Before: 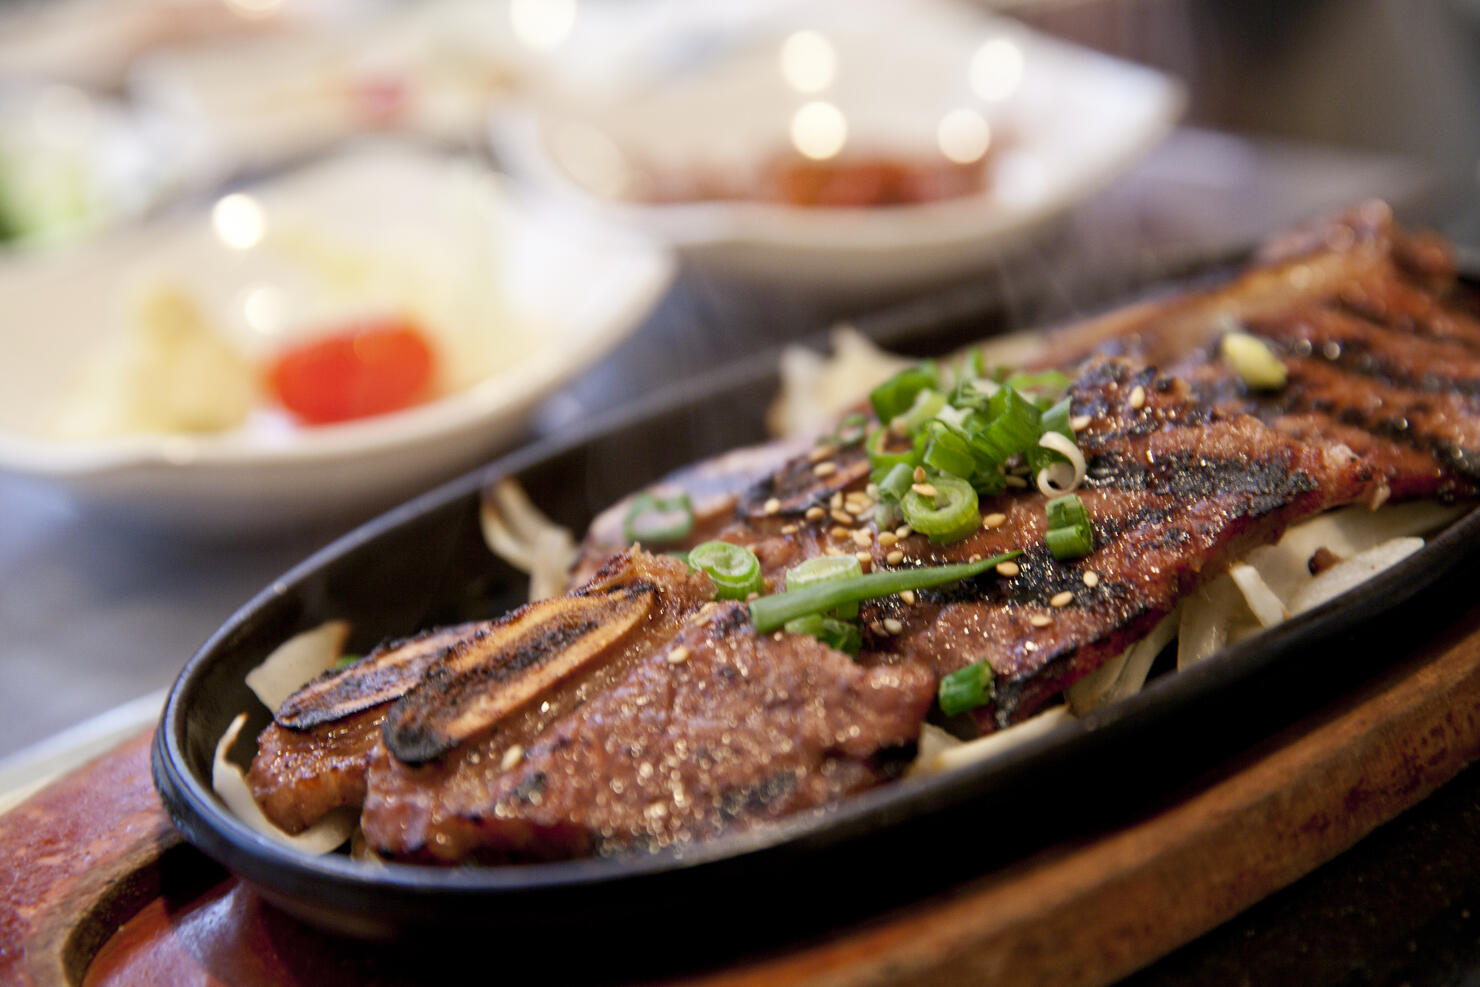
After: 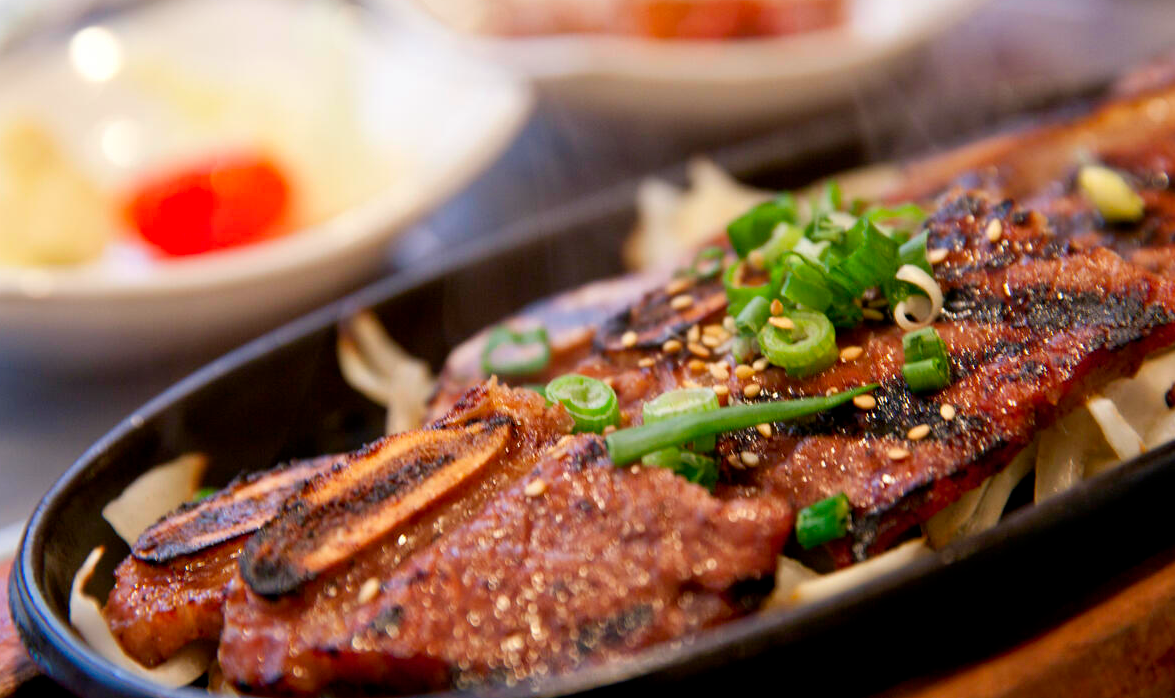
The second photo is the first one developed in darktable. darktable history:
color zones: curves: ch0 [(0, 0.613) (0.01, 0.613) (0.245, 0.448) (0.498, 0.529) (0.642, 0.665) (0.879, 0.777) (0.99, 0.613)]; ch1 [(0, 0) (0.143, 0) (0.286, 0) (0.429, 0) (0.571, 0) (0.714, 0) (0.857, 0)], mix -121.96%
crop: left 9.712%, top 16.928%, right 10.845%, bottom 12.332%
